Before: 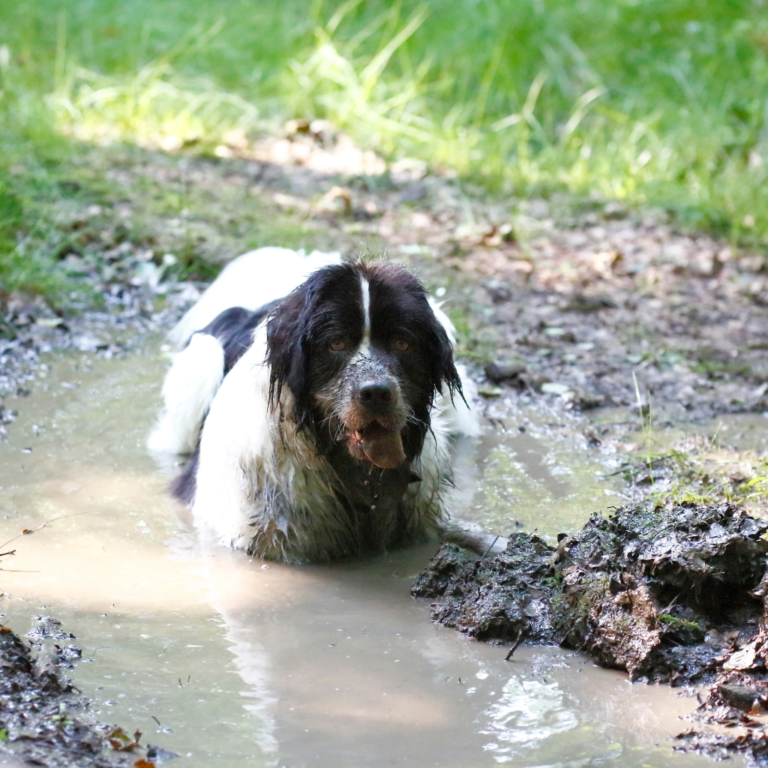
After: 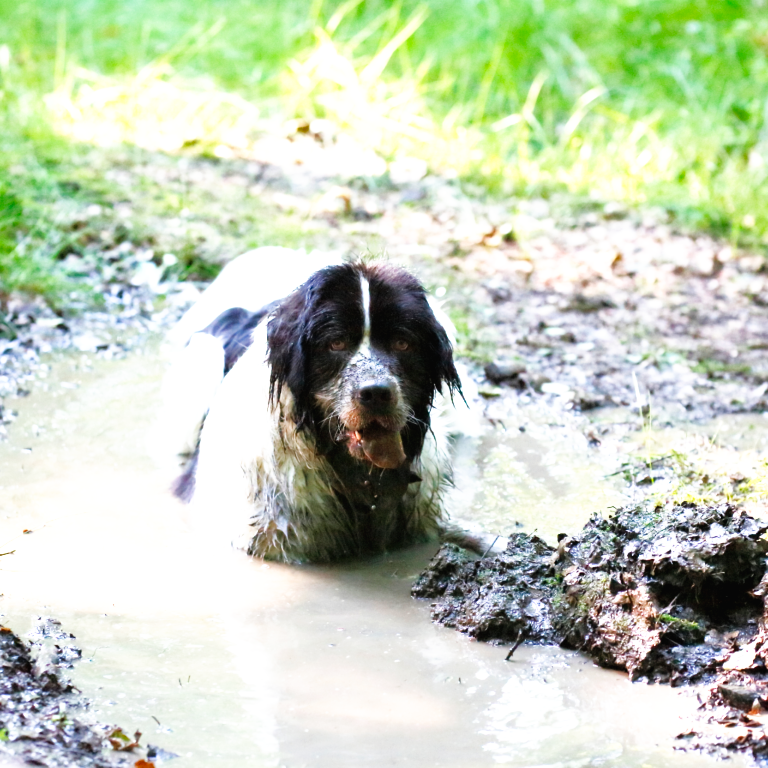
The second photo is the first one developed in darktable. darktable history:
tone curve: curves: ch0 [(0, 0) (0.003, 0.016) (0.011, 0.016) (0.025, 0.016) (0.044, 0.017) (0.069, 0.026) (0.1, 0.044) (0.136, 0.074) (0.177, 0.121) (0.224, 0.183) (0.277, 0.248) (0.335, 0.326) (0.399, 0.413) (0.468, 0.511) (0.543, 0.612) (0.623, 0.717) (0.709, 0.818) (0.801, 0.911) (0.898, 0.979) (1, 1)], preserve colors none
exposure: black level correction 0, exposure 0.5 EV, compensate highlight preservation false
